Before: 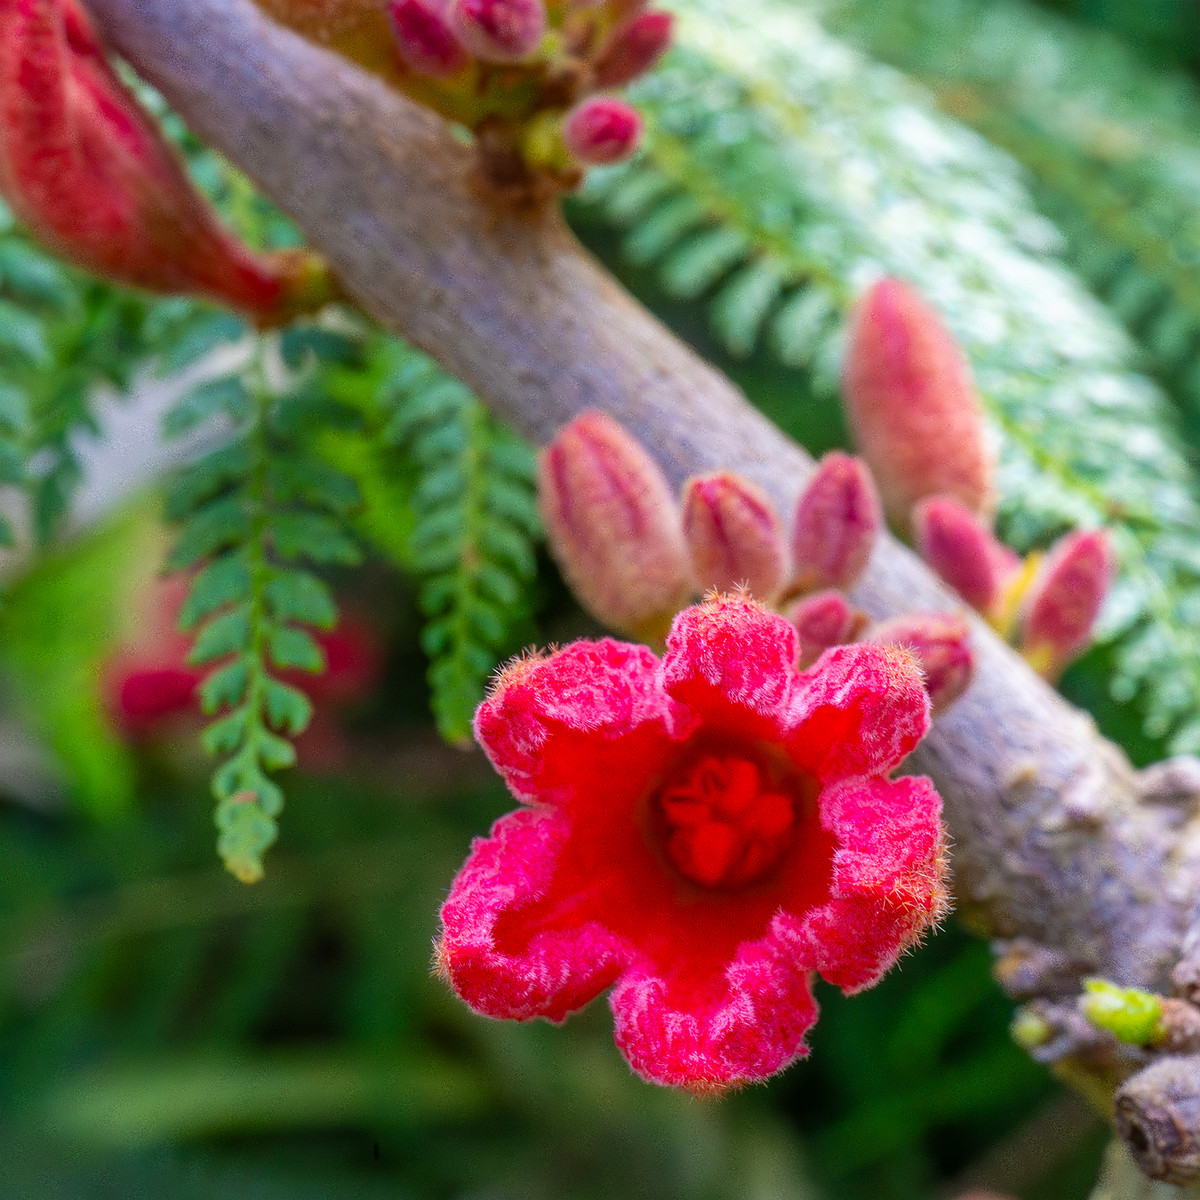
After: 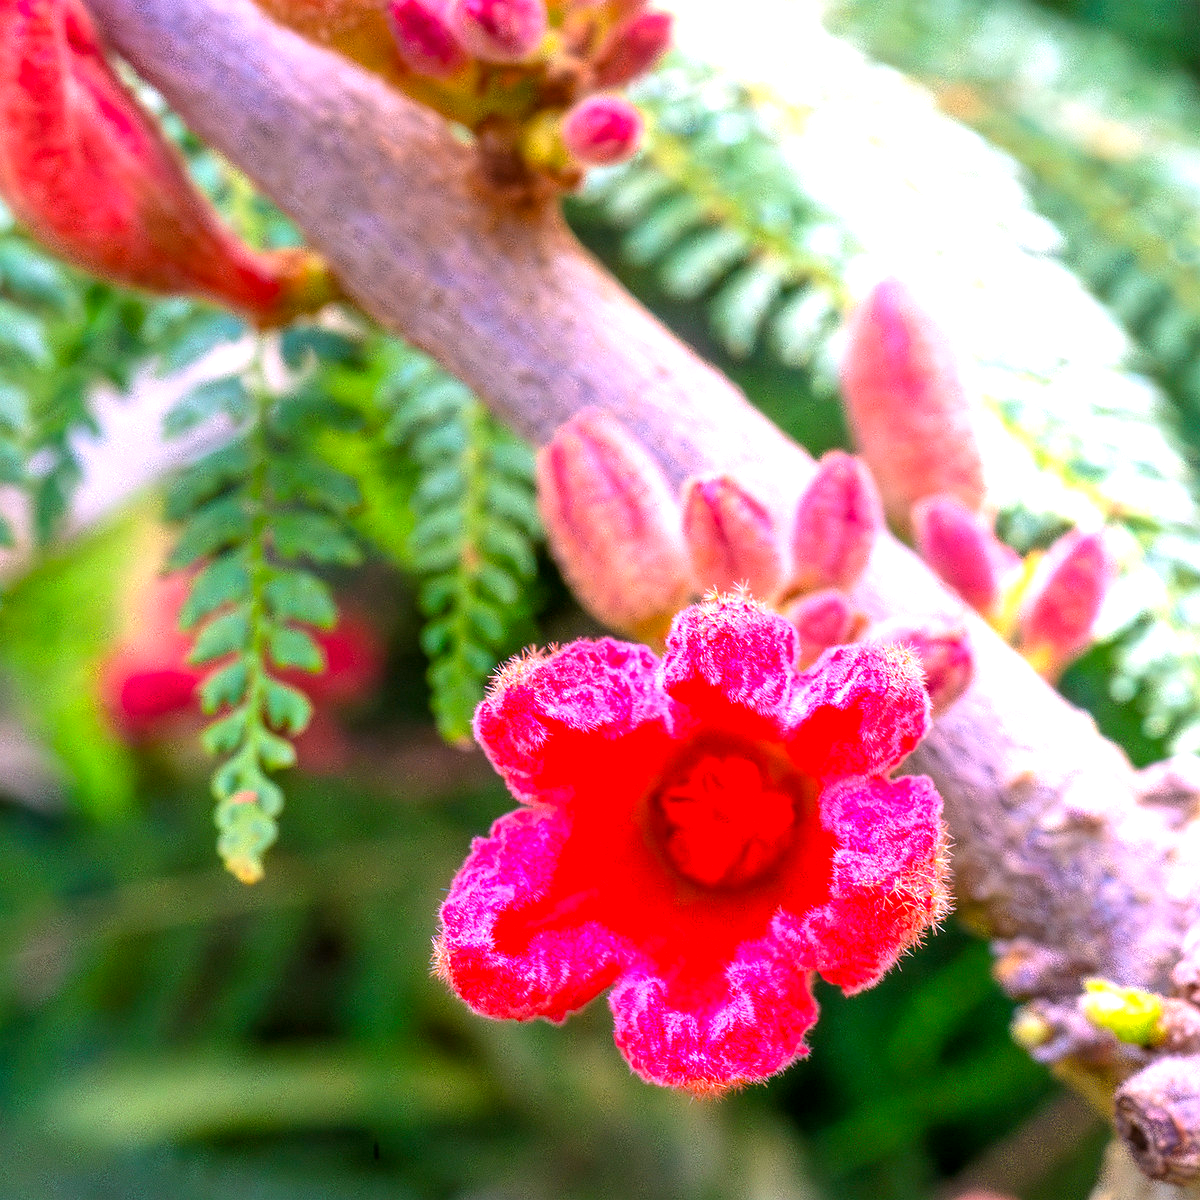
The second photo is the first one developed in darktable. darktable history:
exposure: black level correction 0.001, exposure 1 EV, compensate highlight preservation false
white balance: red 1.188, blue 1.11
